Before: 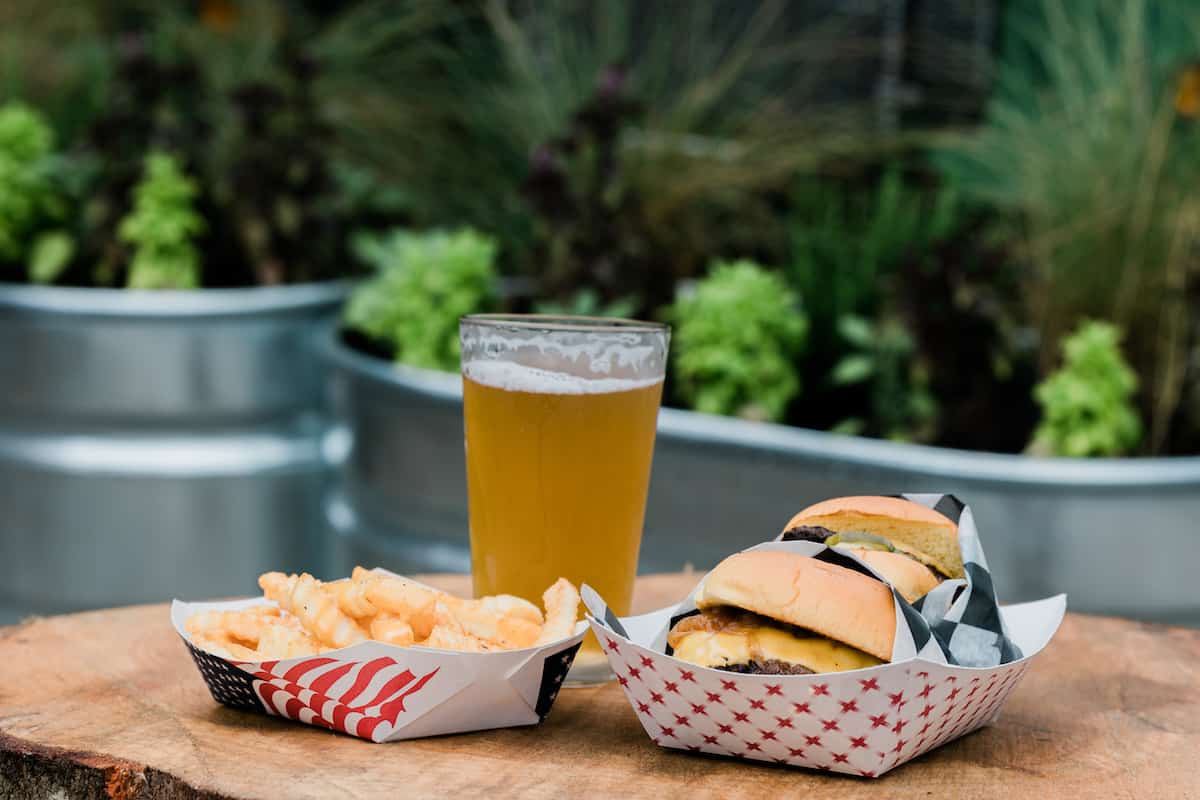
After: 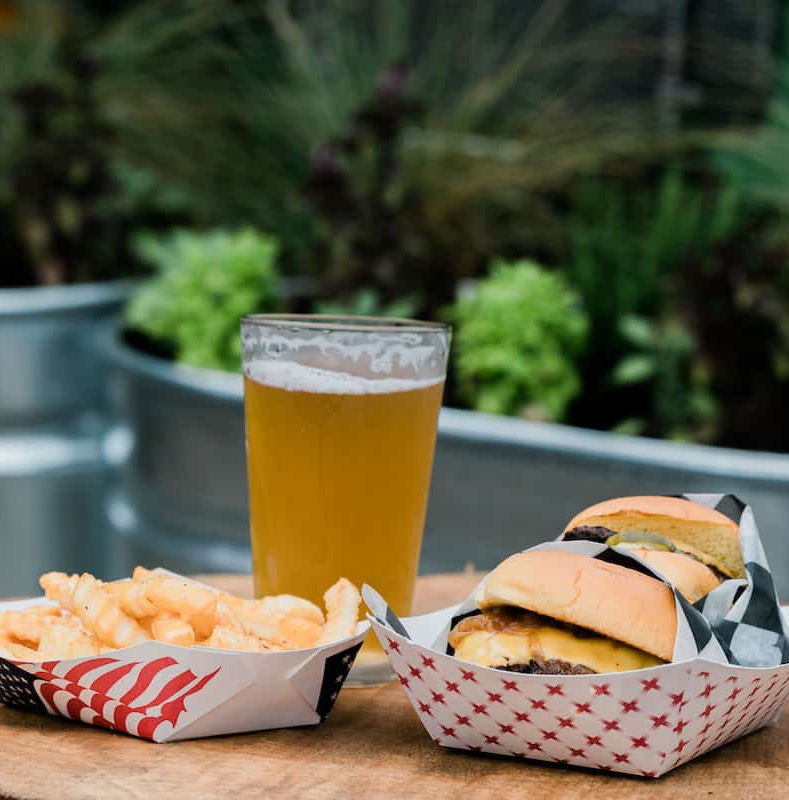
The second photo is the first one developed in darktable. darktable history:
crop and rotate: left 18.29%, right 15.954%
